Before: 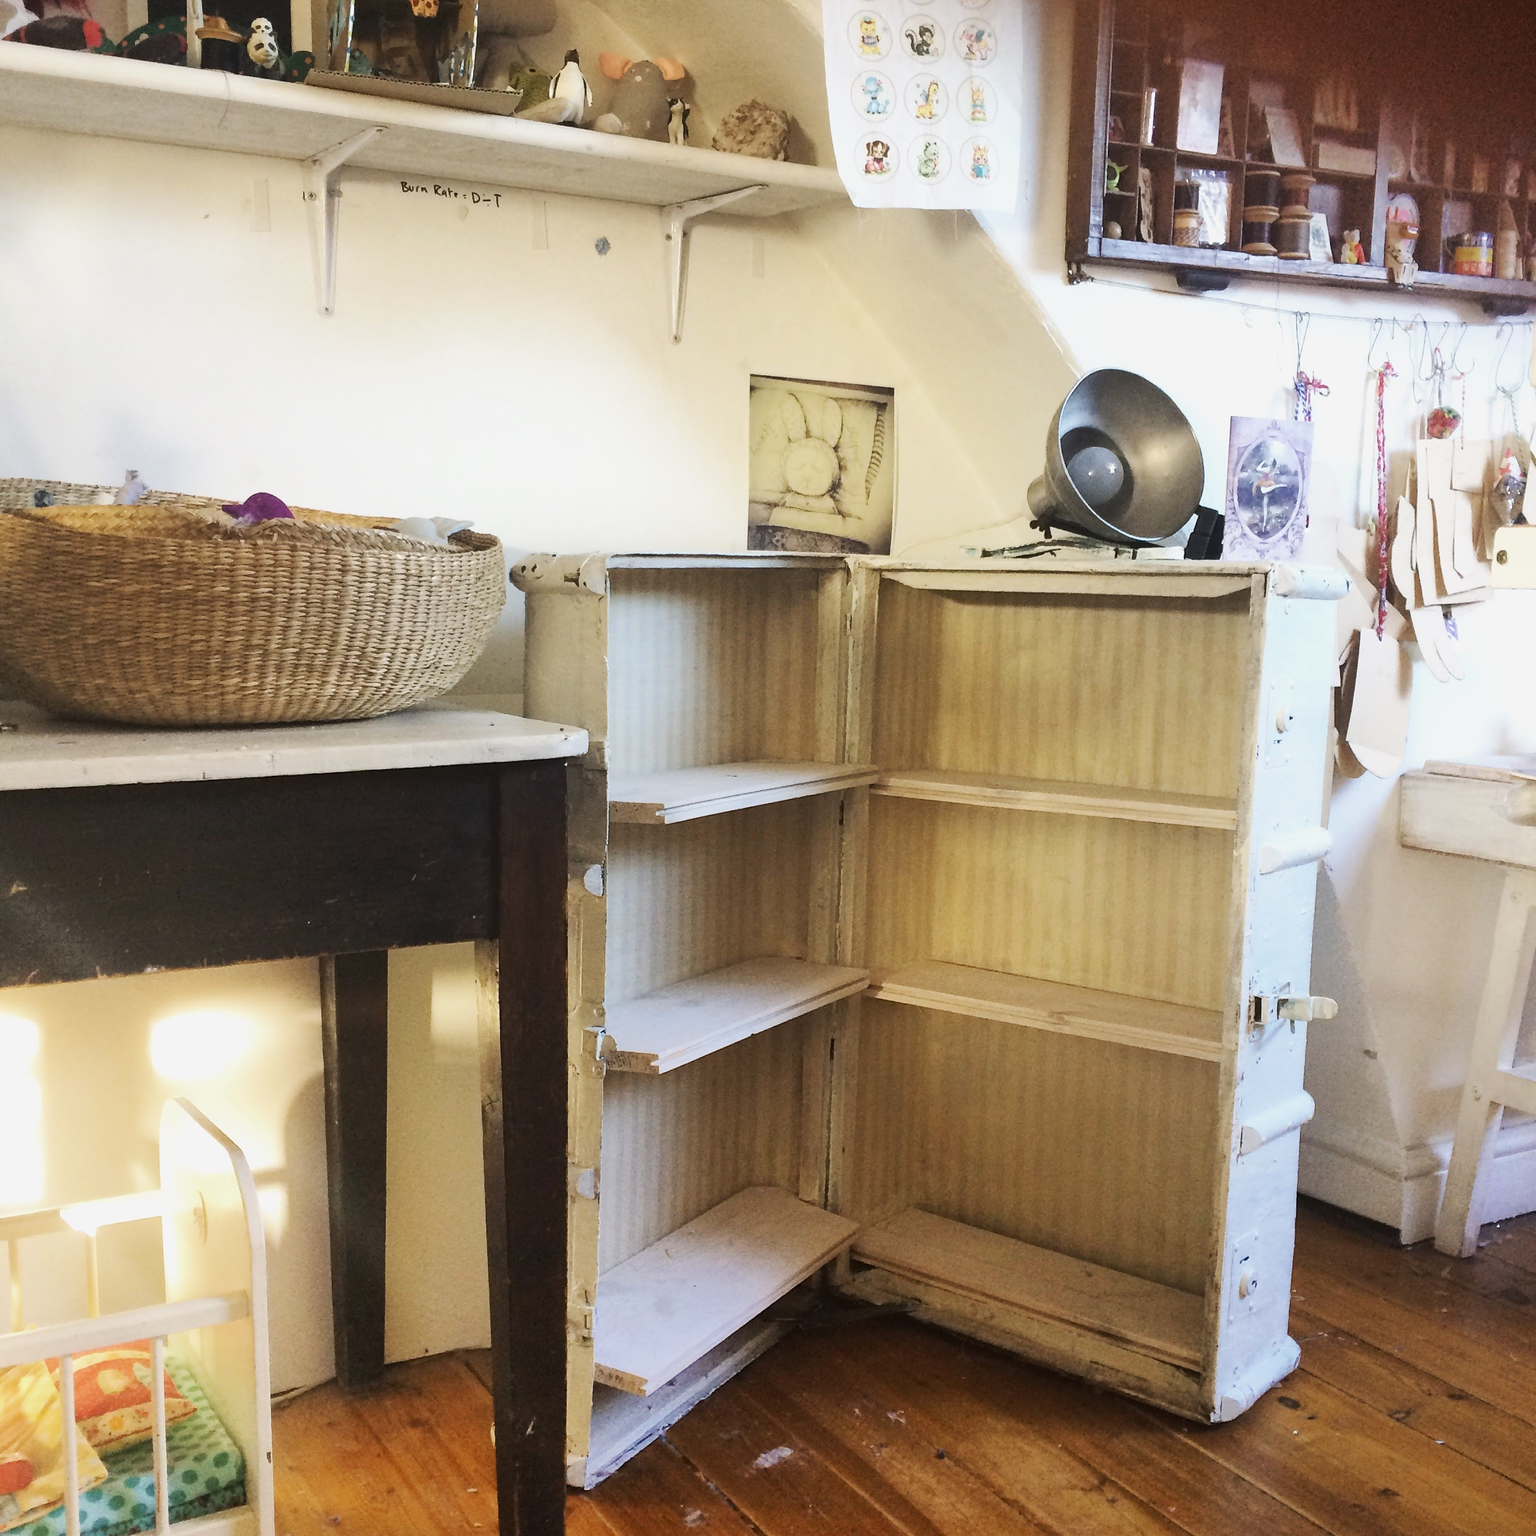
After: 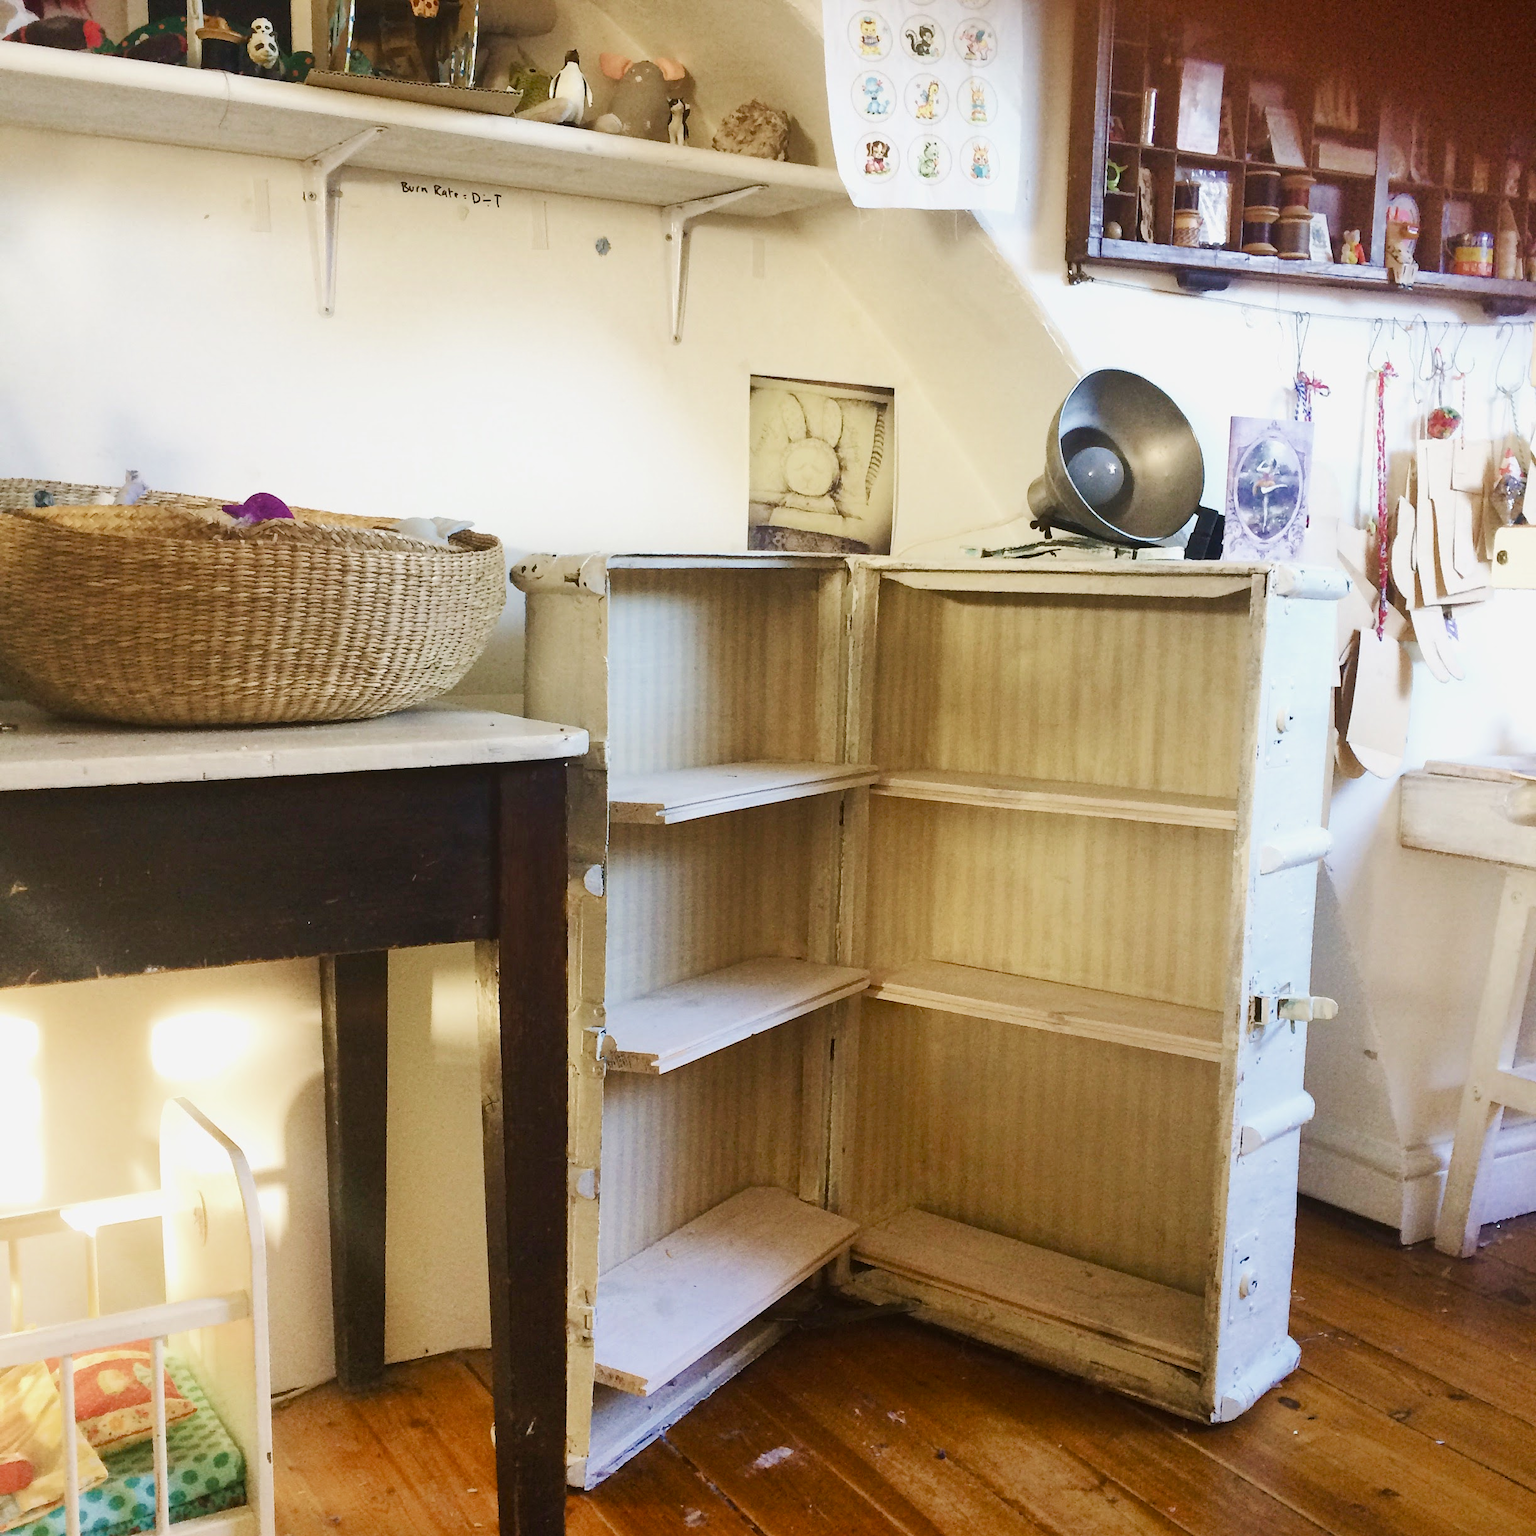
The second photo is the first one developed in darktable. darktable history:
color balance rgb: perceptual saturation grading › global saturation 20%, perceptual saturation grading › highlights -50%, perceptual saturation grading › shadows 30%
velvia: on, module defaults
